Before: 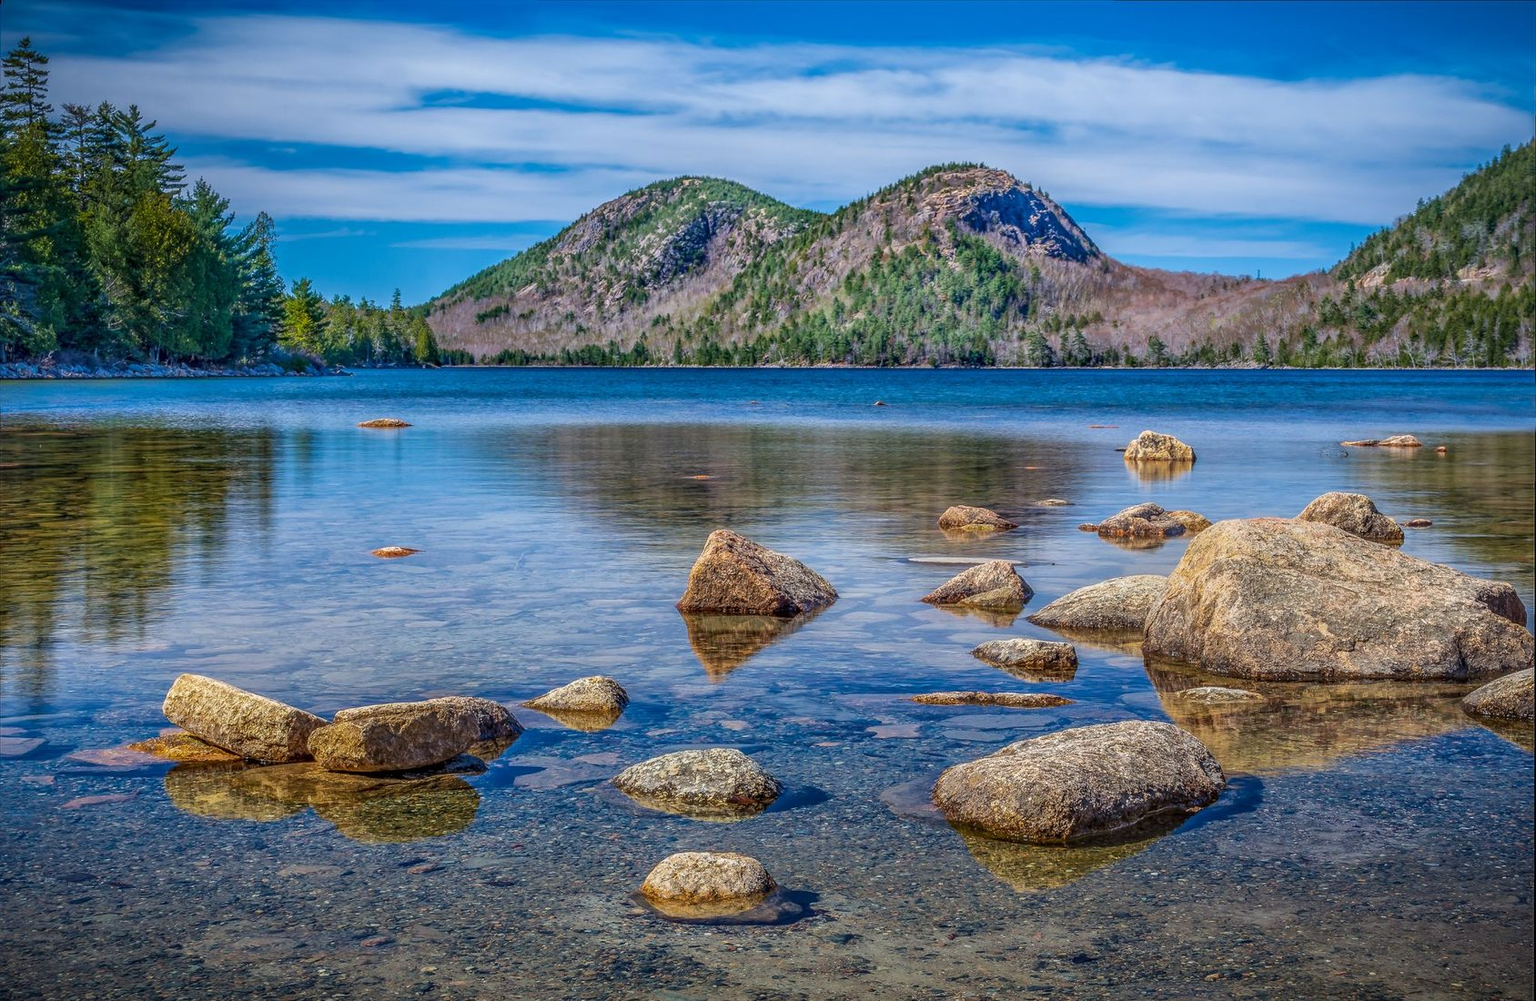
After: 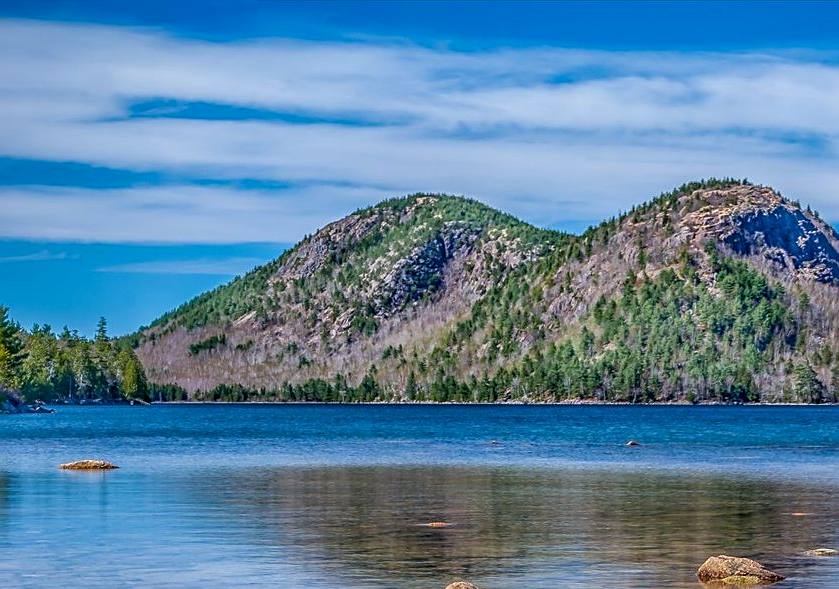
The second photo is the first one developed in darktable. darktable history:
sharpen: on, module defaults
exposure: black level correction 0.002, compensate exposure bias true
crop: left 19.81%, right 30.431%, bottom 46.406%
